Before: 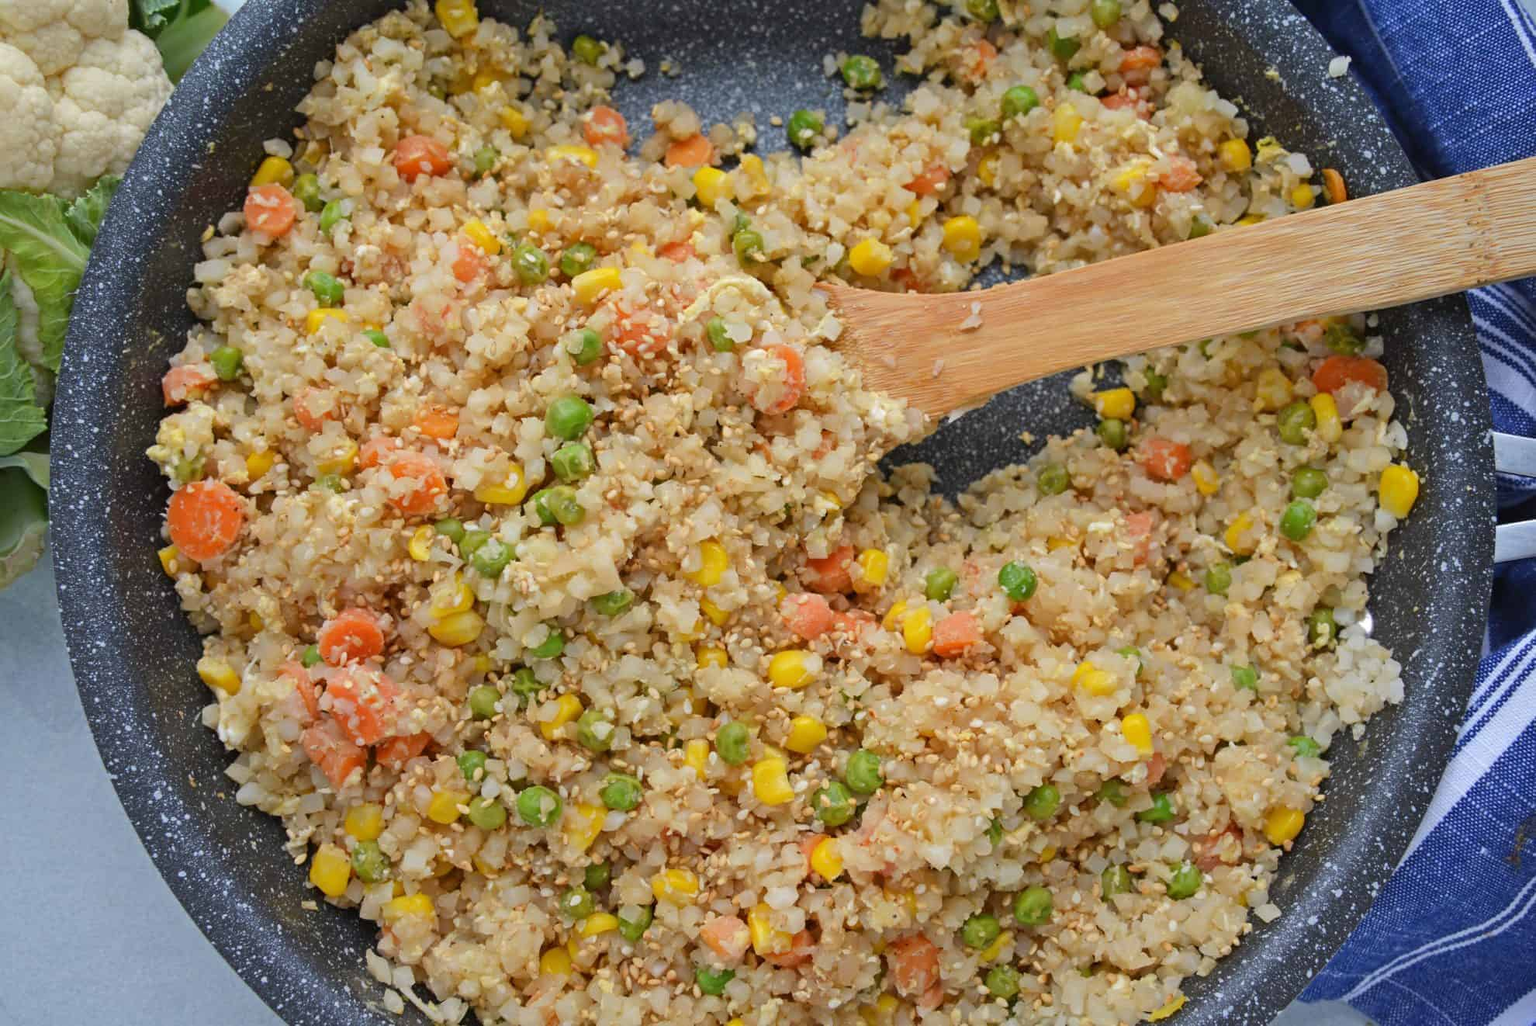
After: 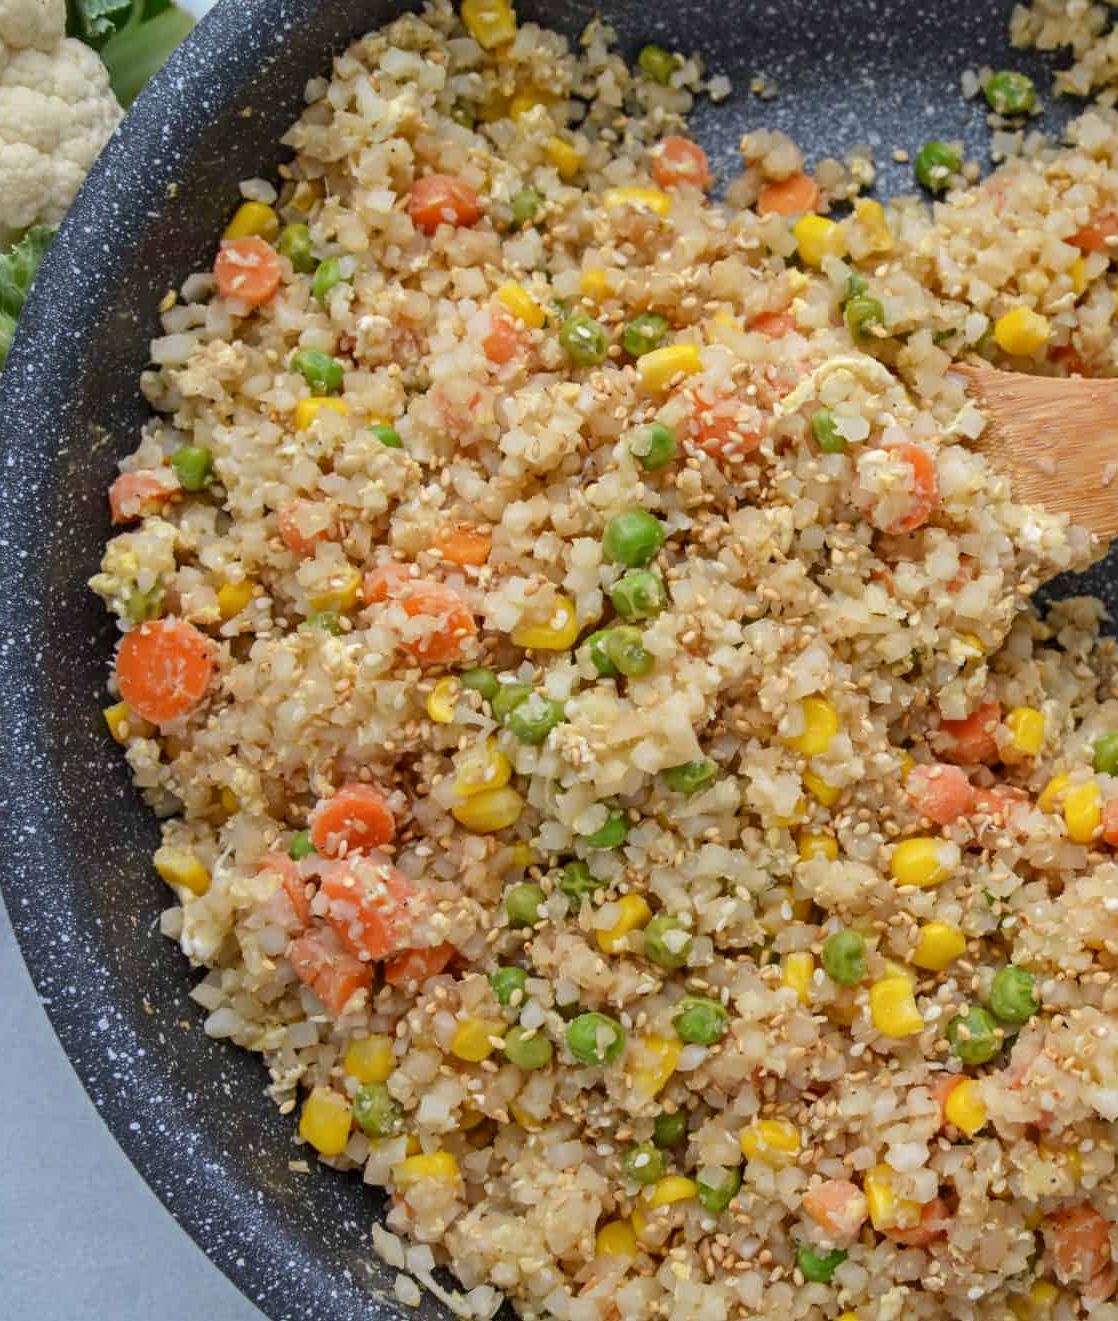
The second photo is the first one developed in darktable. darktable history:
crop: left 5.055%, right 38.463%
local contrast: on, module defaults
